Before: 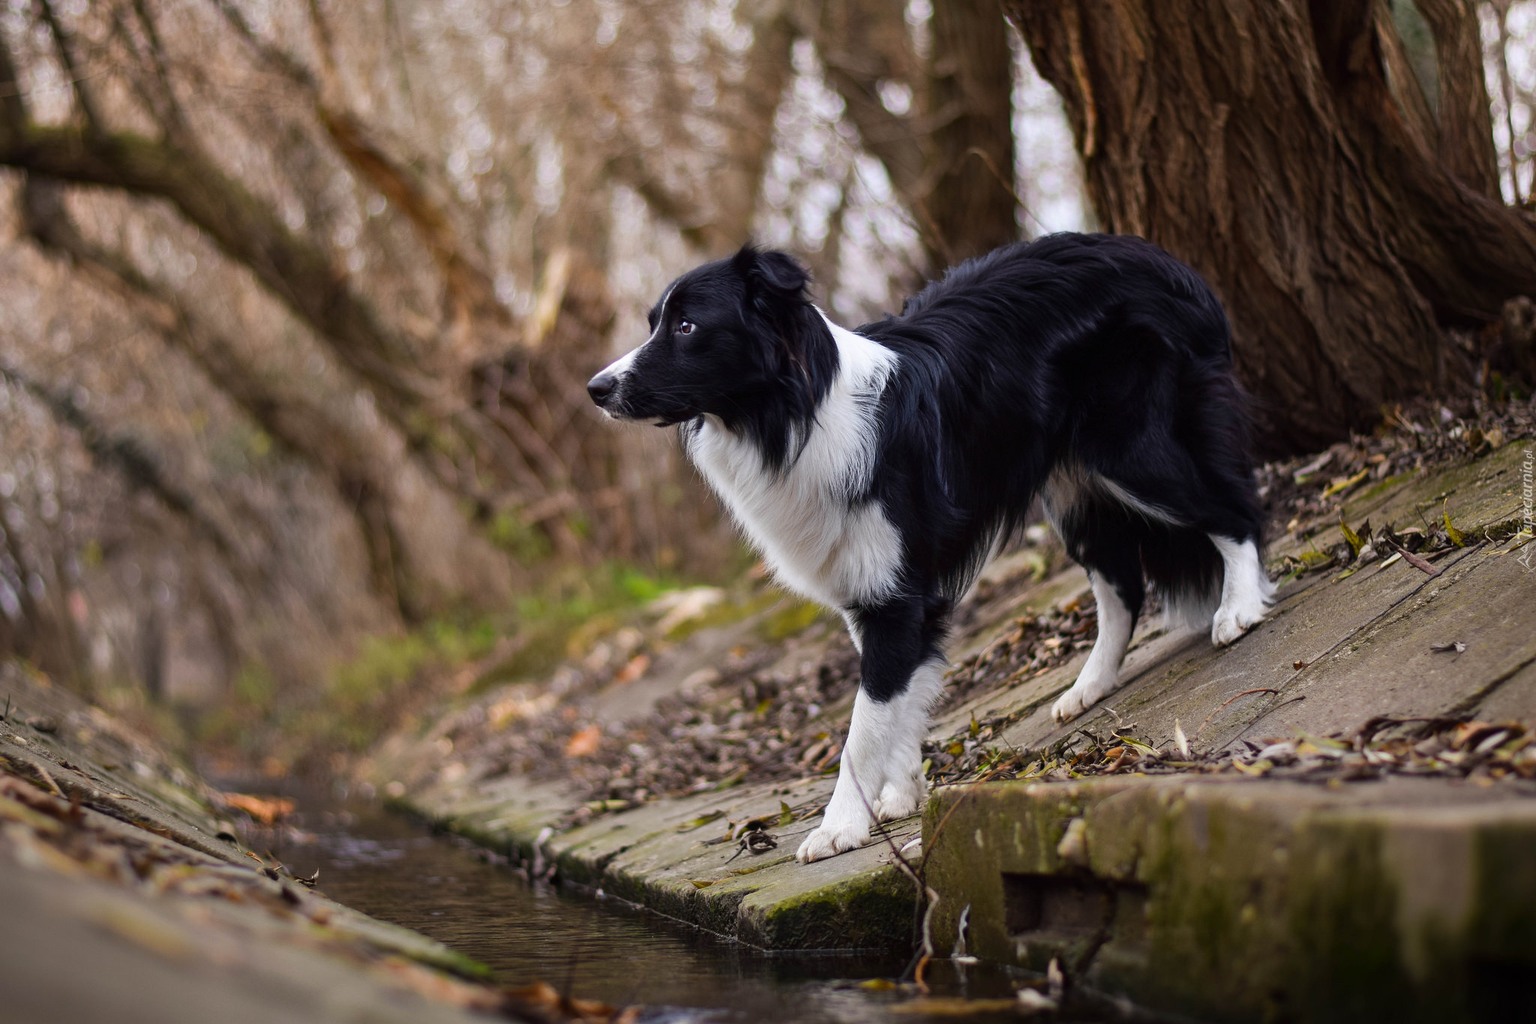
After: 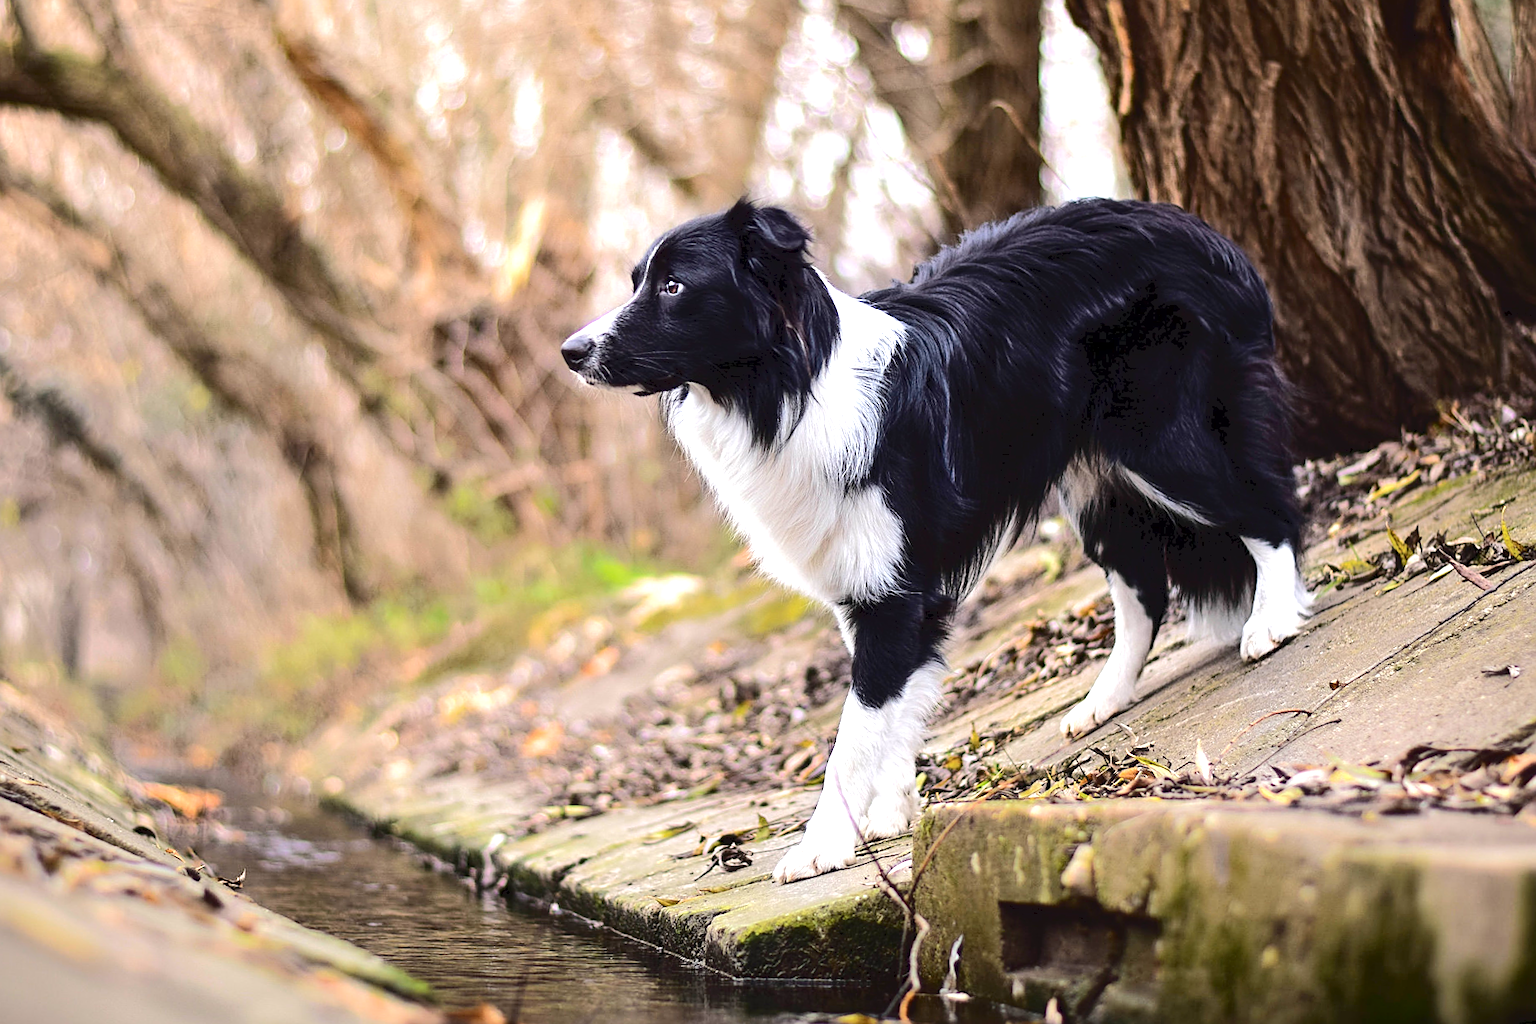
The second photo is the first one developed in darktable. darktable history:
sharpen: on, module defaults
tone curve: curves: ch0 [(0, 0) (0.003, 0.058) (0.011, 0.059) (0.025, 0.061) (0.044, 0.067) (0.069, 0.084) (0.1, 0.102) (0.136, 0.124) (0.177, 0.171) (0.224, 0.246) (0.277, 0.324) (0.335, 0.411) (0.399, 0.509) (0.468, 0.605) (0.543, 0.688) (0.623, 0.738) (0.709, 0.798) (0.801, 0.852) (0.898, 0.911) (1, 1)], color space Lab, independent channels, preserve colors none
exposure: black level correction 0.001, exposure 1.12 EV, compensate highlight preservation false
crop and rotate: angle -2.08°, left 3.095%, top 3.987%, right 1.489%, bottom 0.507%
